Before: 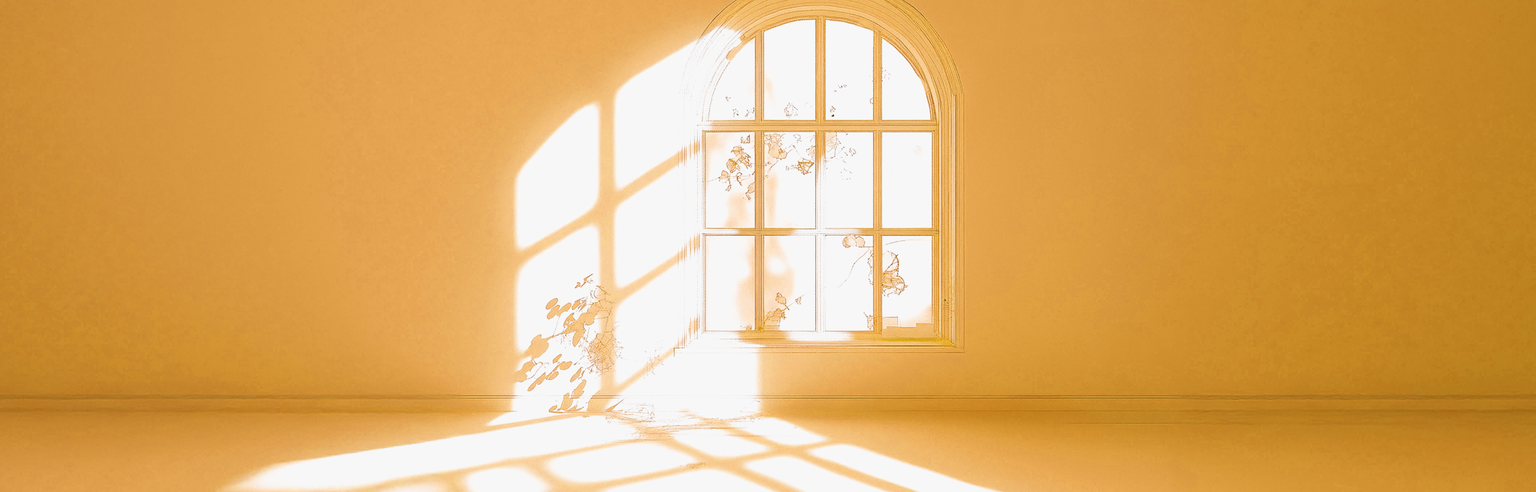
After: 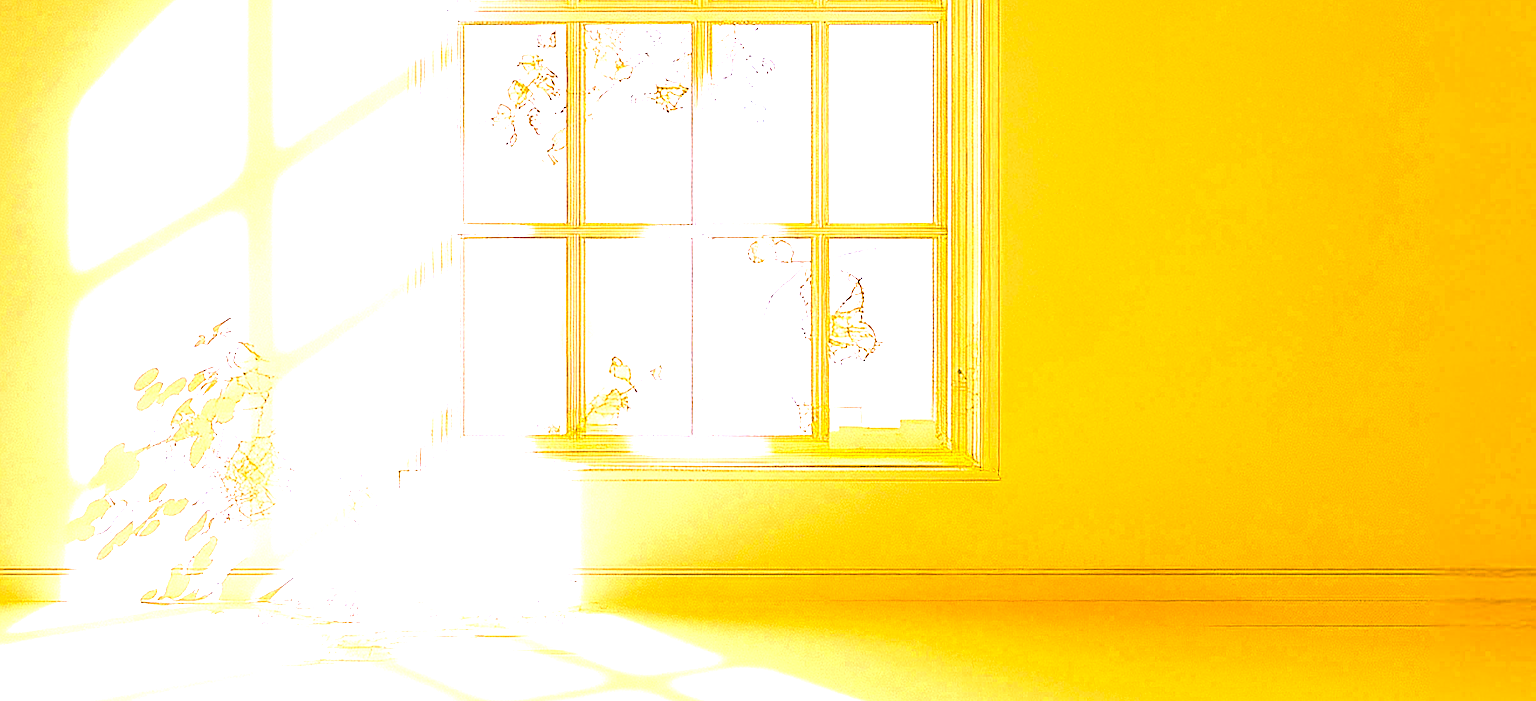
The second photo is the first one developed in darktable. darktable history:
exposure: black level correction 0.001, exposure 0.961 EV, compensate exposure bias true, compensate highlight preservation false
crop: left 31.333%, top 24.492%, right 20.288%, bottom 6.468%
sharpen: on, module defaults
color calibration: illuminant custom, x 0.363, y 0.385, temperature 4521.06 K
color balance rgb: linear chroma grading › shadows 10.227%, linear chroma grading › highlights 10.626%, linear chroma grading › global chroma 14.443%, linear chroma grading › mid-tones 14.943%, perceptual saturation grading › global saturation 19.451%, perceptual brilliance grading › highlights 4.006%, perceptual brilliance grading › mid-tones -18.032%, perceptual brilliance grading › shadows -41.135%
